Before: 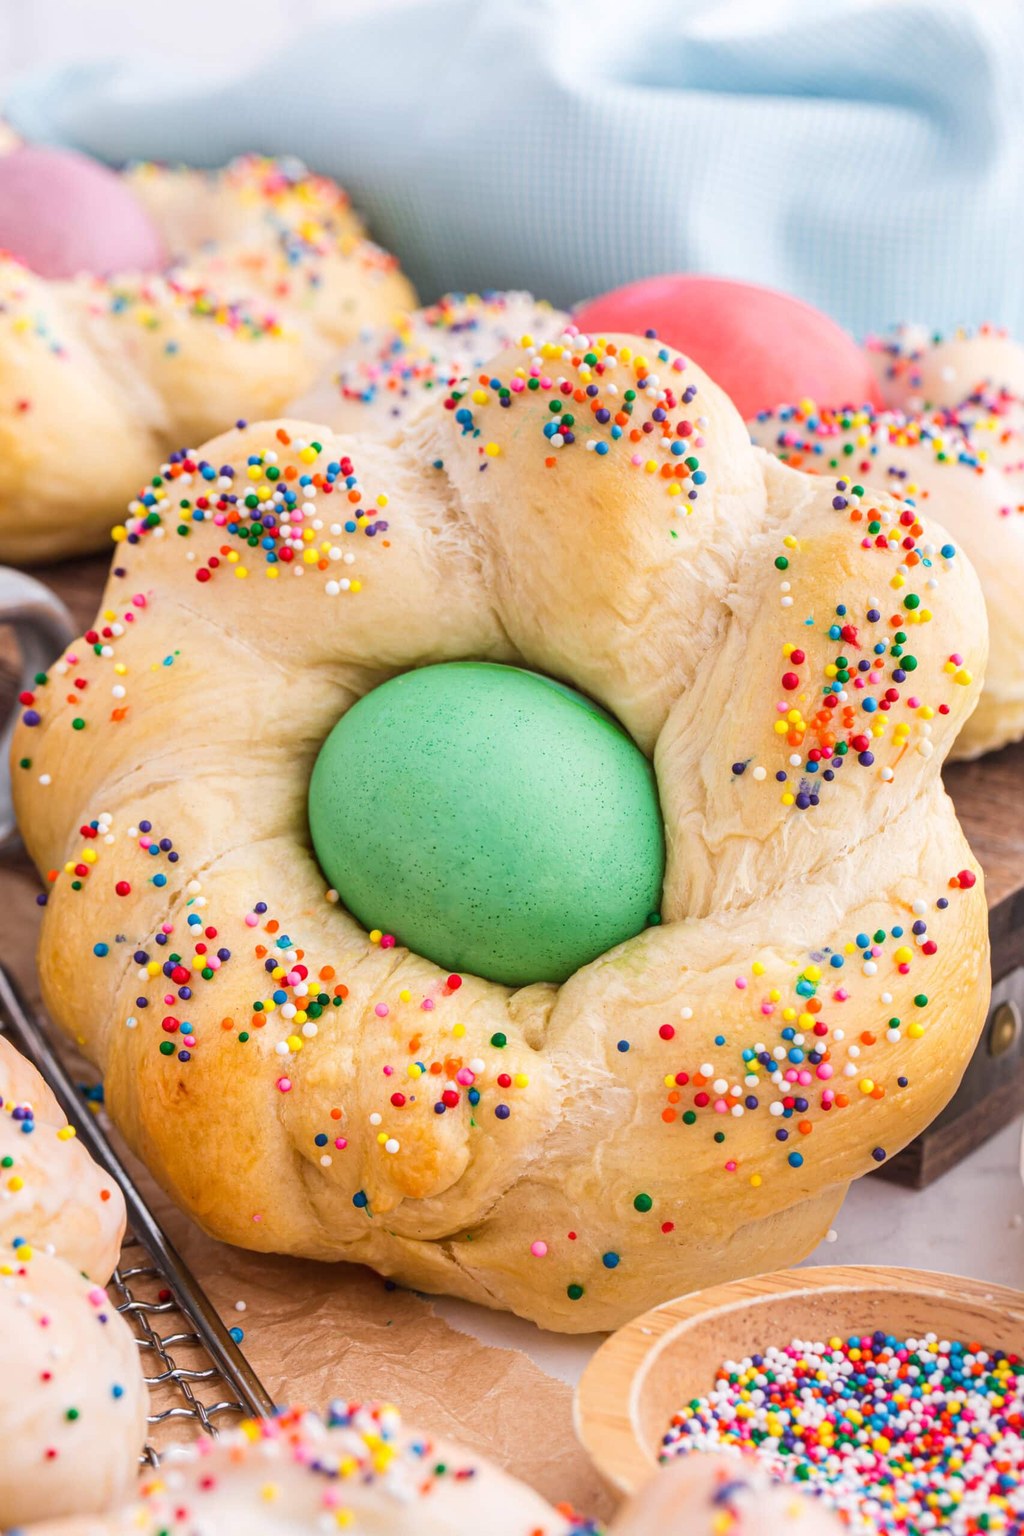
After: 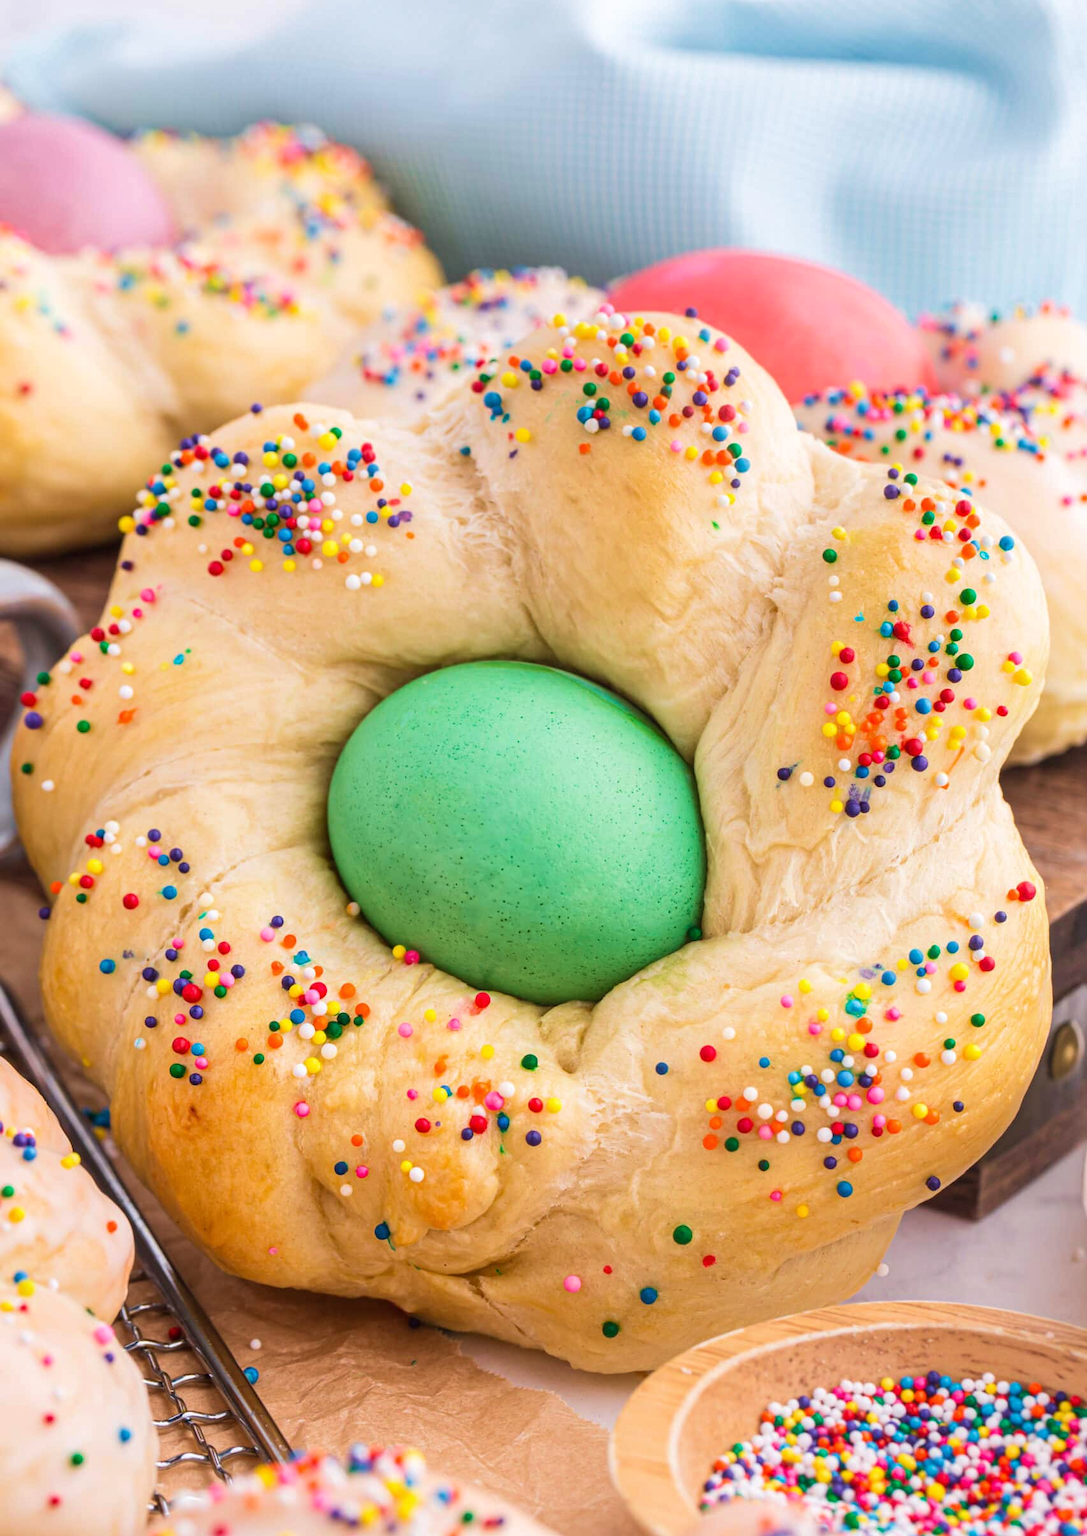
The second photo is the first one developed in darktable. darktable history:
crop and rotate: top 2.61%, bottom 3.166%
velvia: on, module defaults
tone equalizer: edges refinement/feathering 500, mask exposure compensation -1.57 EV, preserve details no
